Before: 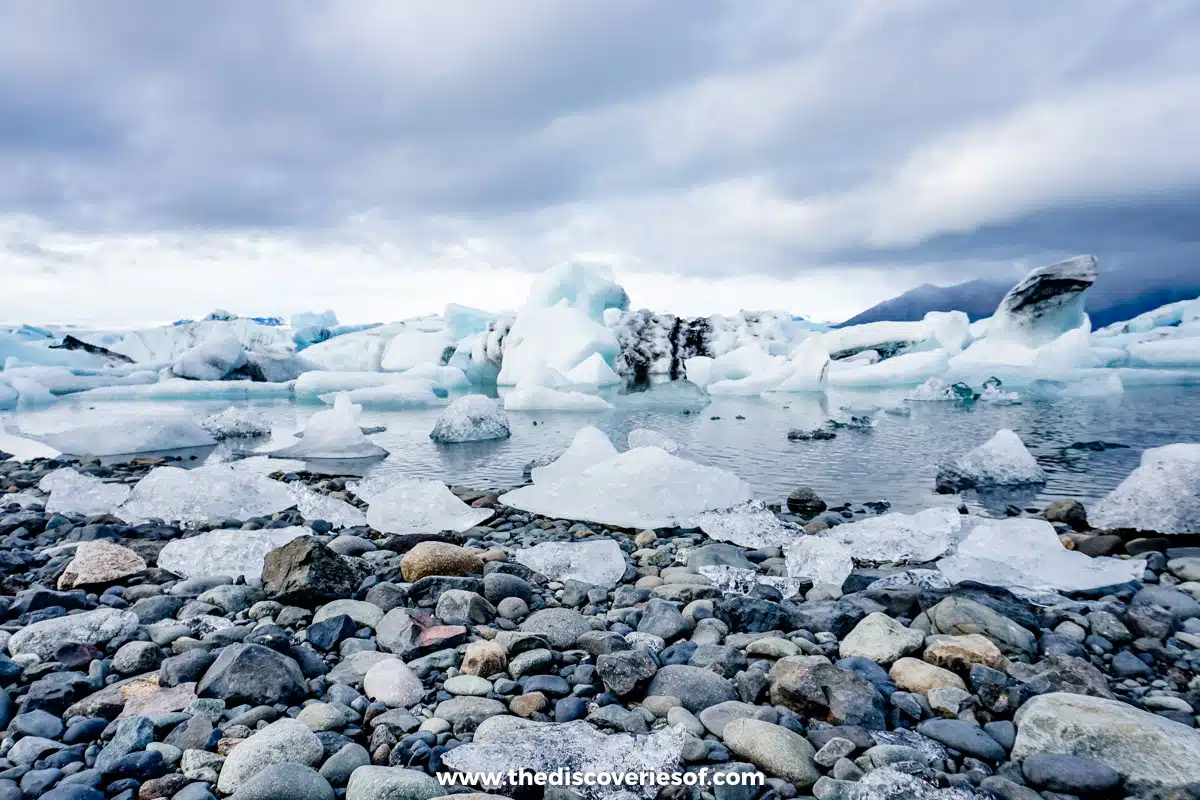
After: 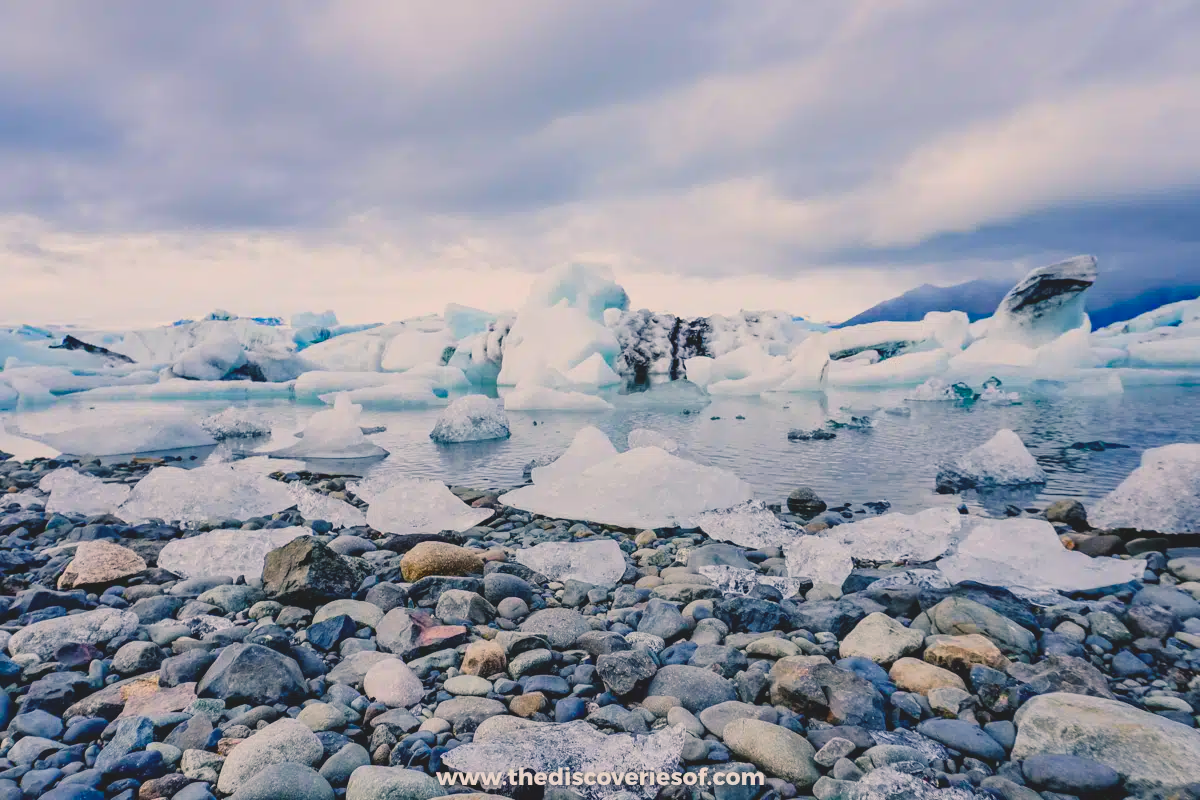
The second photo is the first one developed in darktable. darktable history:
color balance rgb: highlights gain › chroma 3.152%, highlights gain › hue 55.21°, global offset › luminance 0.696%, perceptual saturation grading › global saturation 29.622%, contrast -19.511%
